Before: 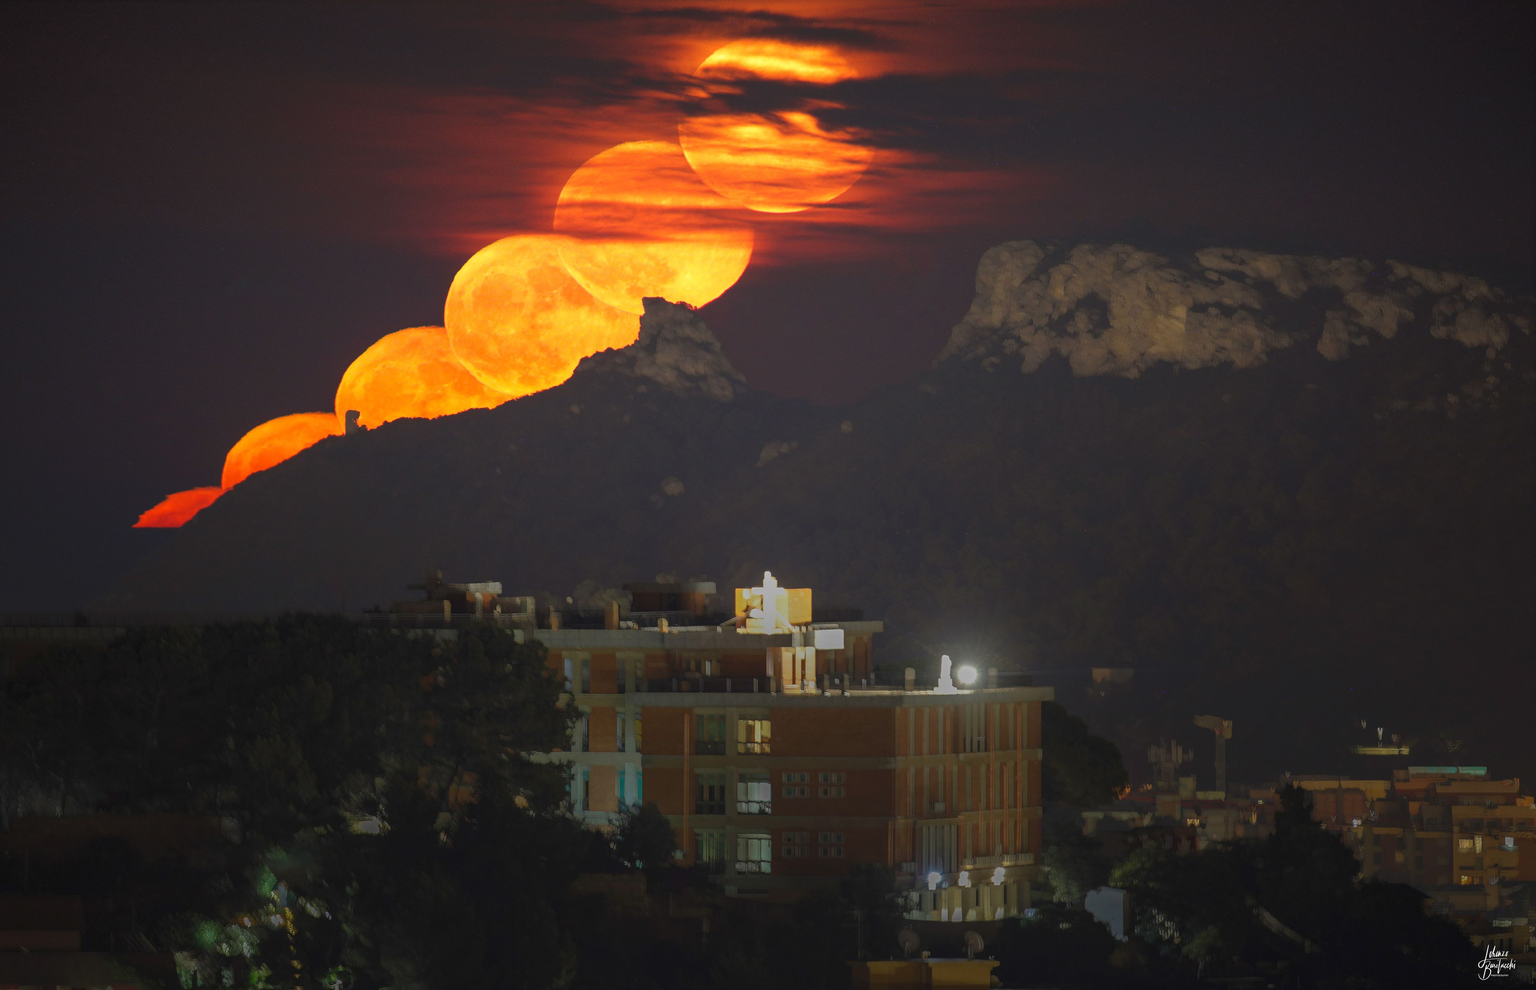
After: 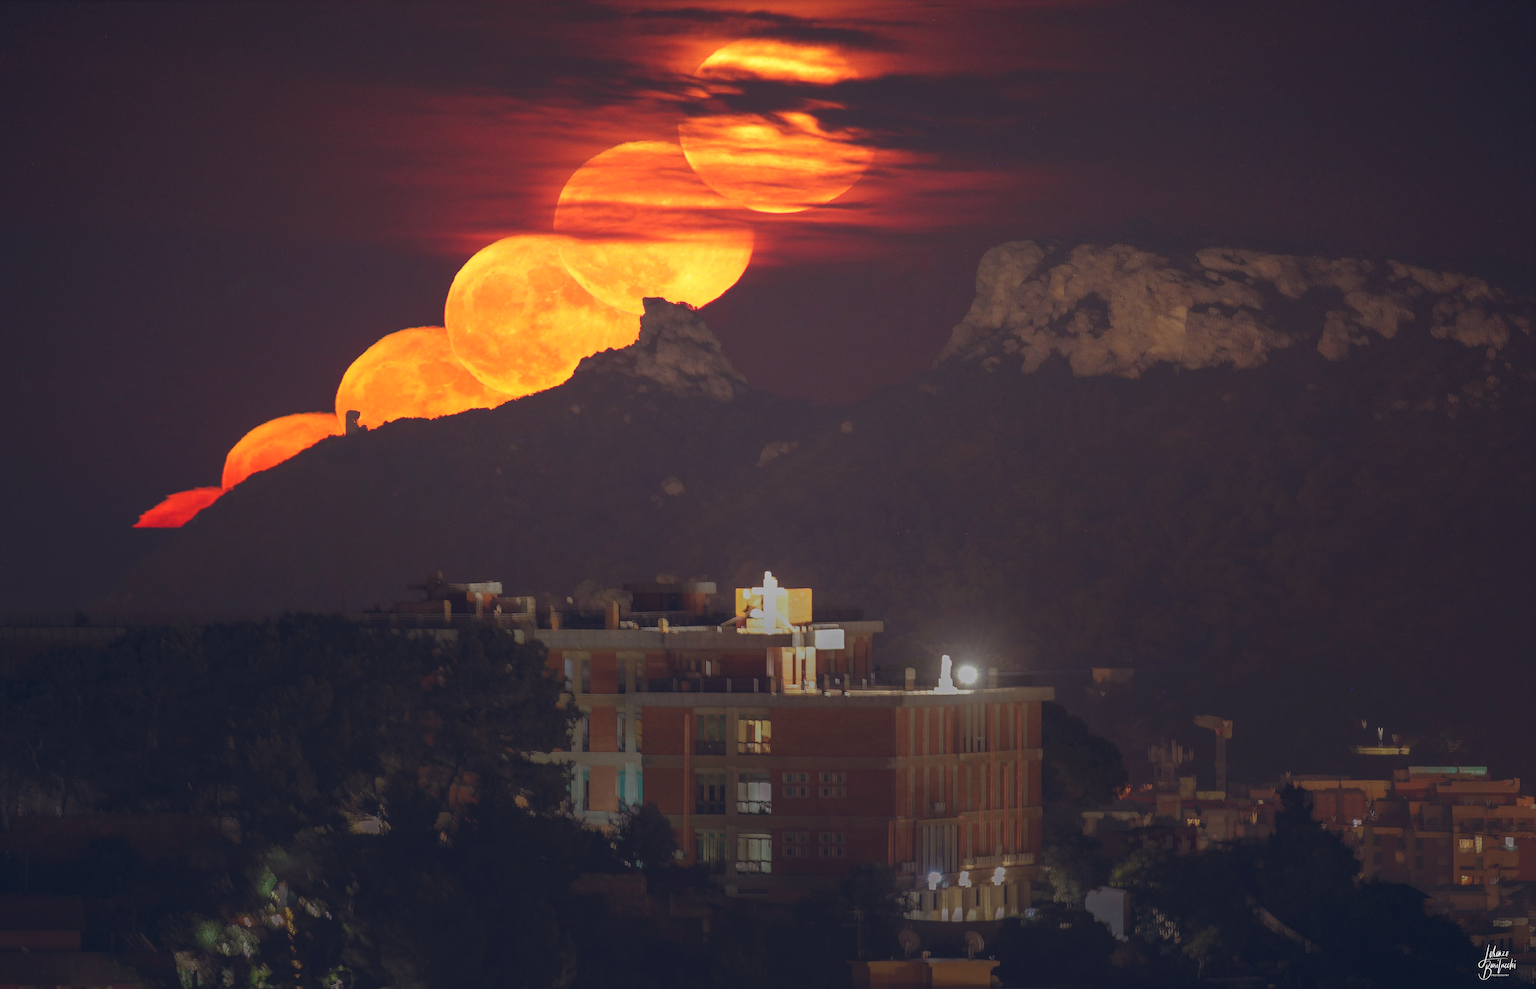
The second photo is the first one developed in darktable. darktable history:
color balance rgb: shadows lift › chroma 9.92%, shadows lift › hue 45.12°, power › luminance 3.26%, power › hue 231.93°, global offset › luminance 0.4%, global offset › chroma 0.21%, global offset › hue 255.02°
base curve: preserve colors none
